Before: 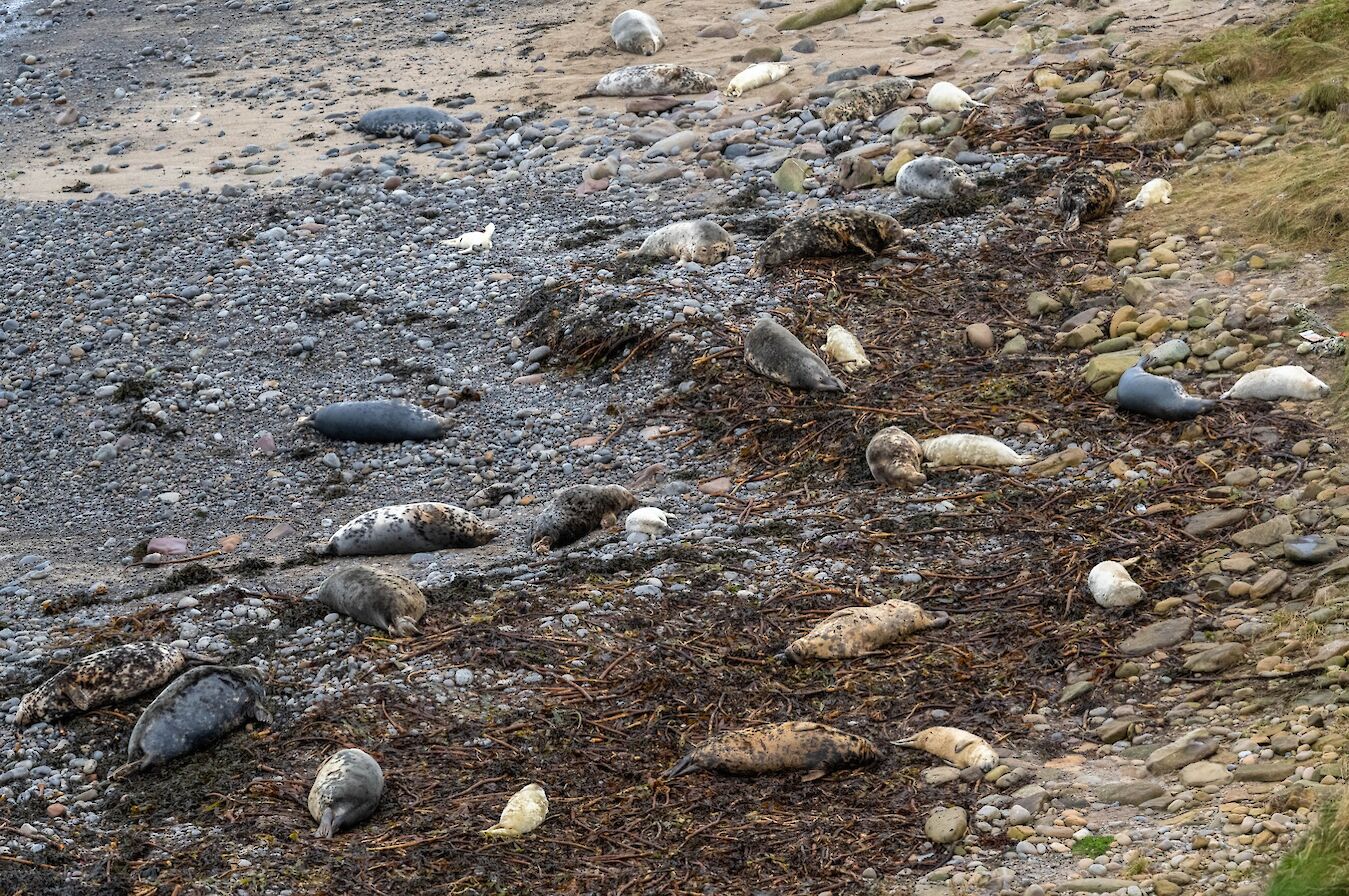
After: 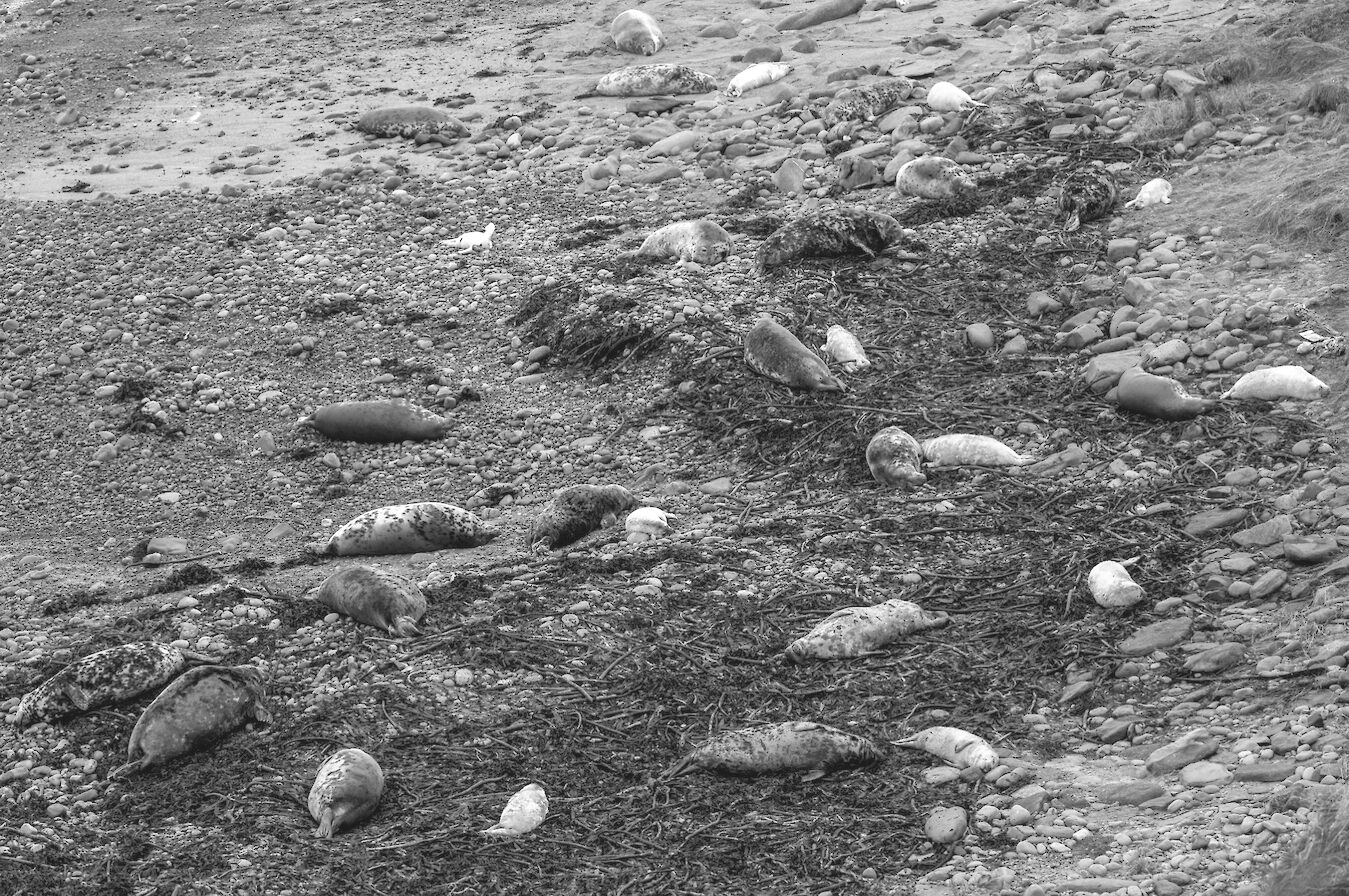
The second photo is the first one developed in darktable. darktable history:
monochrome: on, module defaults
exposure: black level correction 0, exposure 0.5 EV, compensate exposure bias true, compensate highlight preservation false
contrast brightness saturation: contrast -0.19, saturation 0.19
